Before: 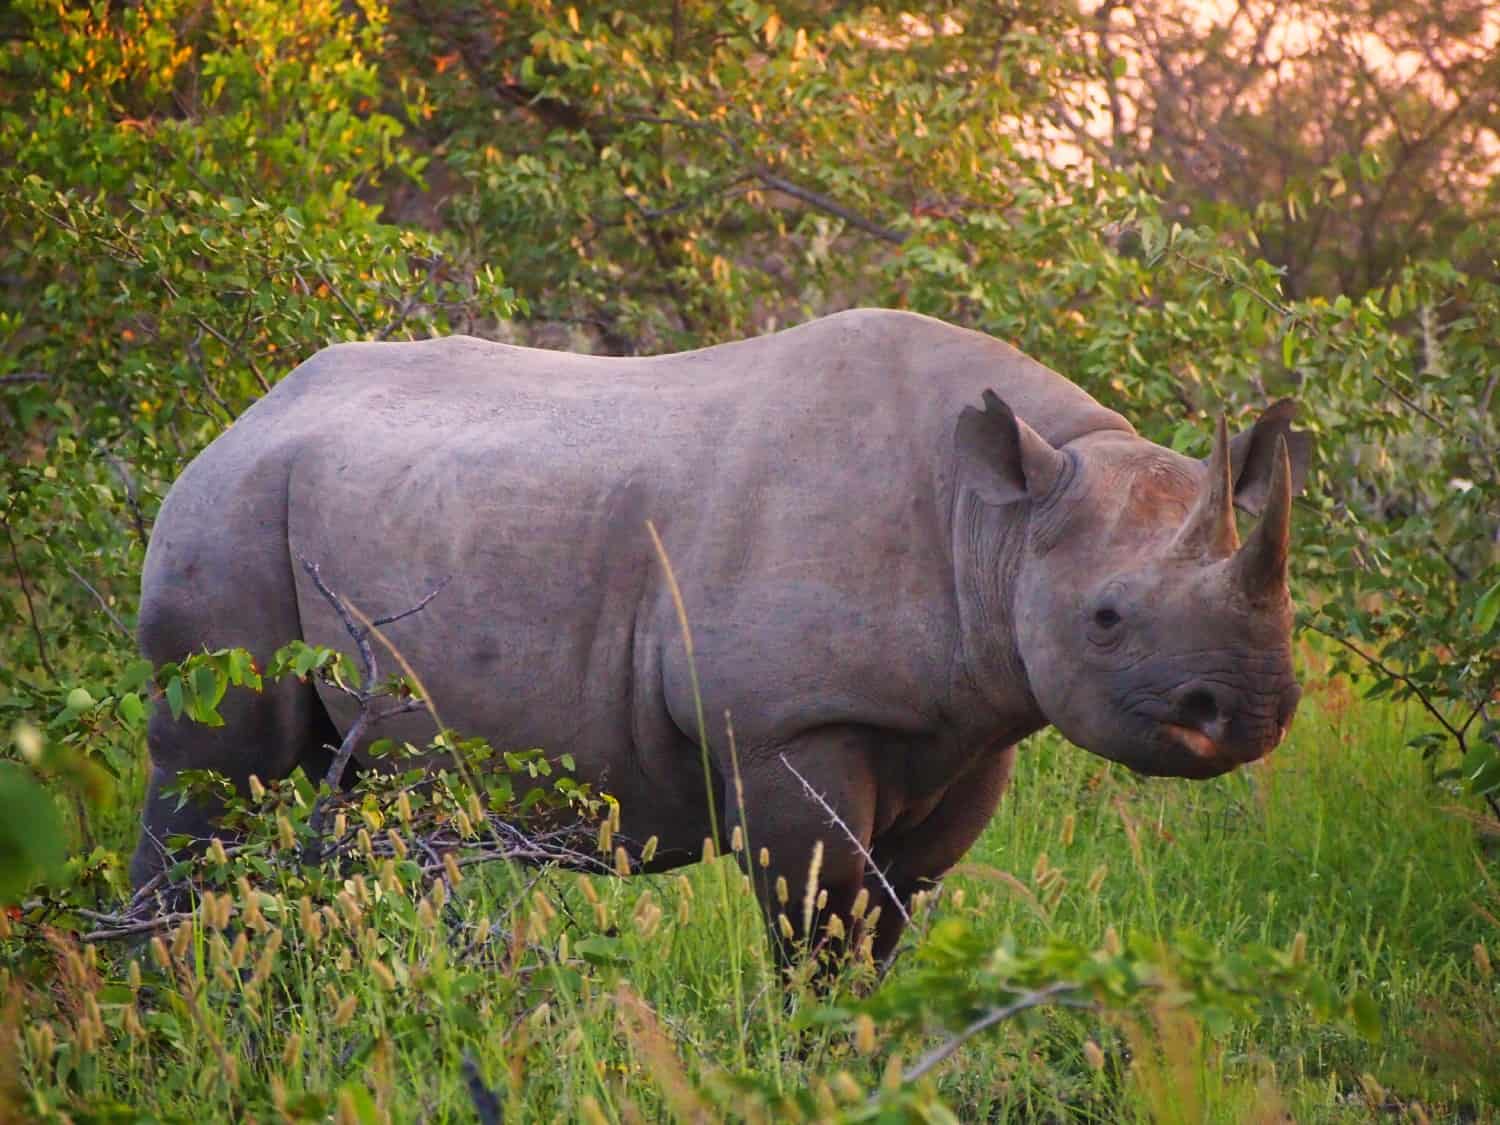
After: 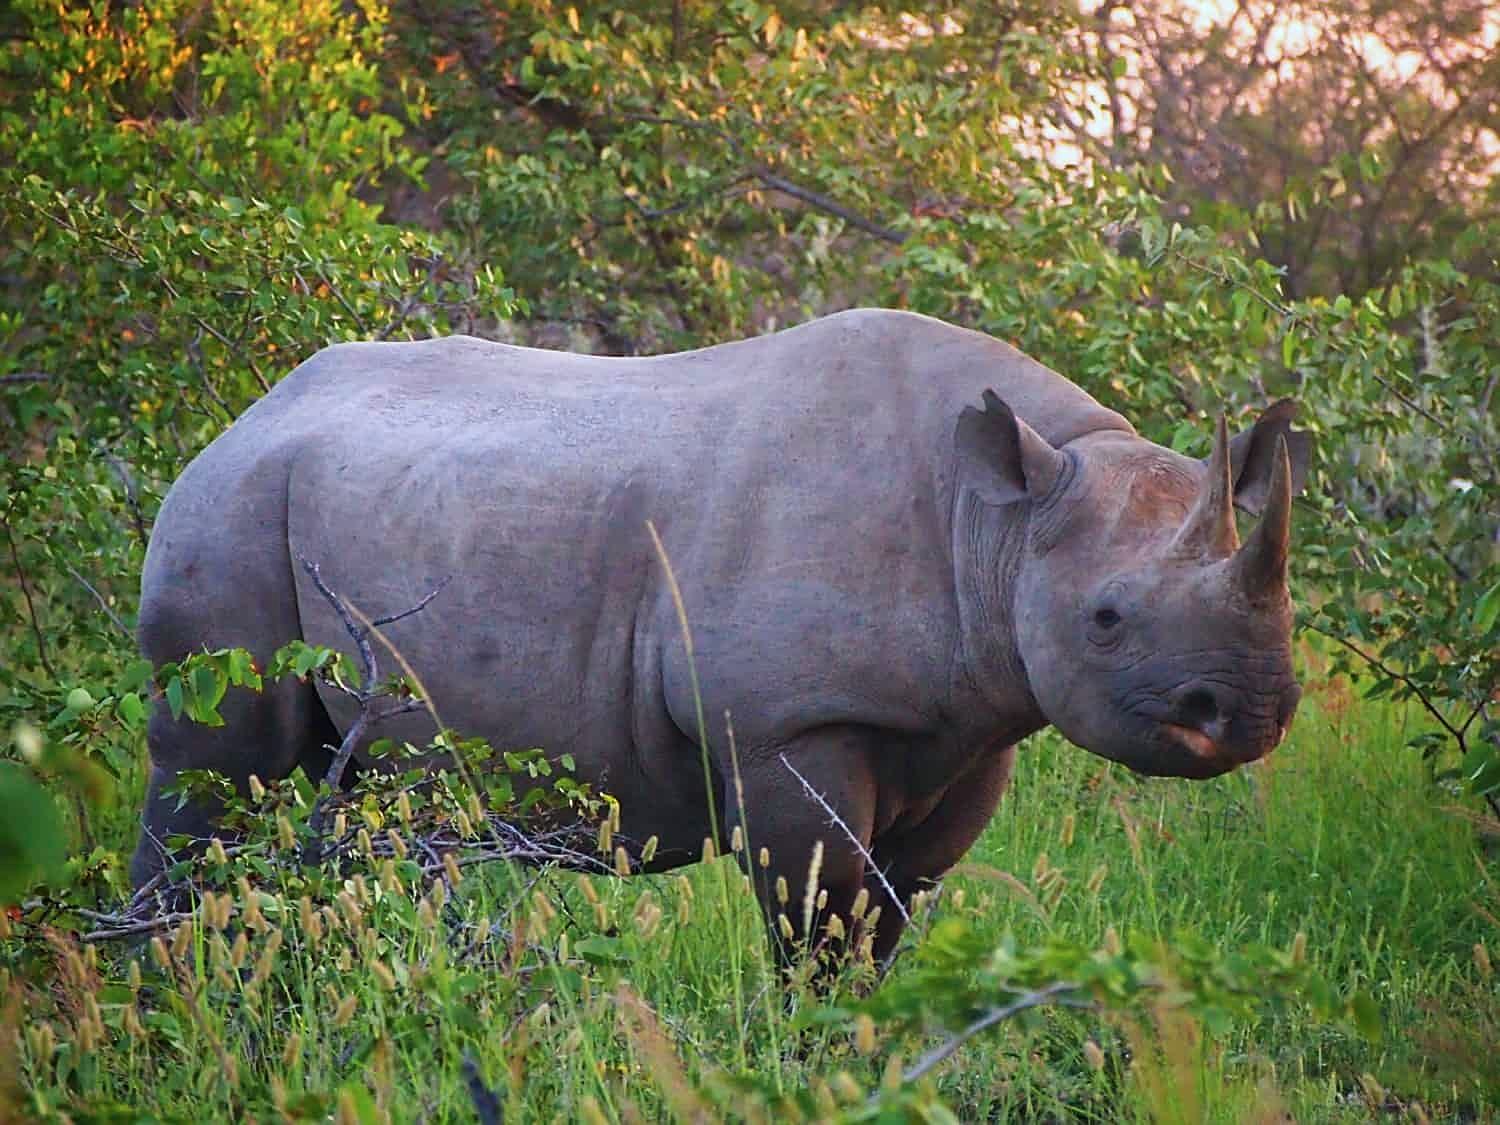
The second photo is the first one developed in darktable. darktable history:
color calibration: illuminant Planckian (black body), x 0.375, y 0.373, temperature 4117 K
sharpen: on, module defaults
